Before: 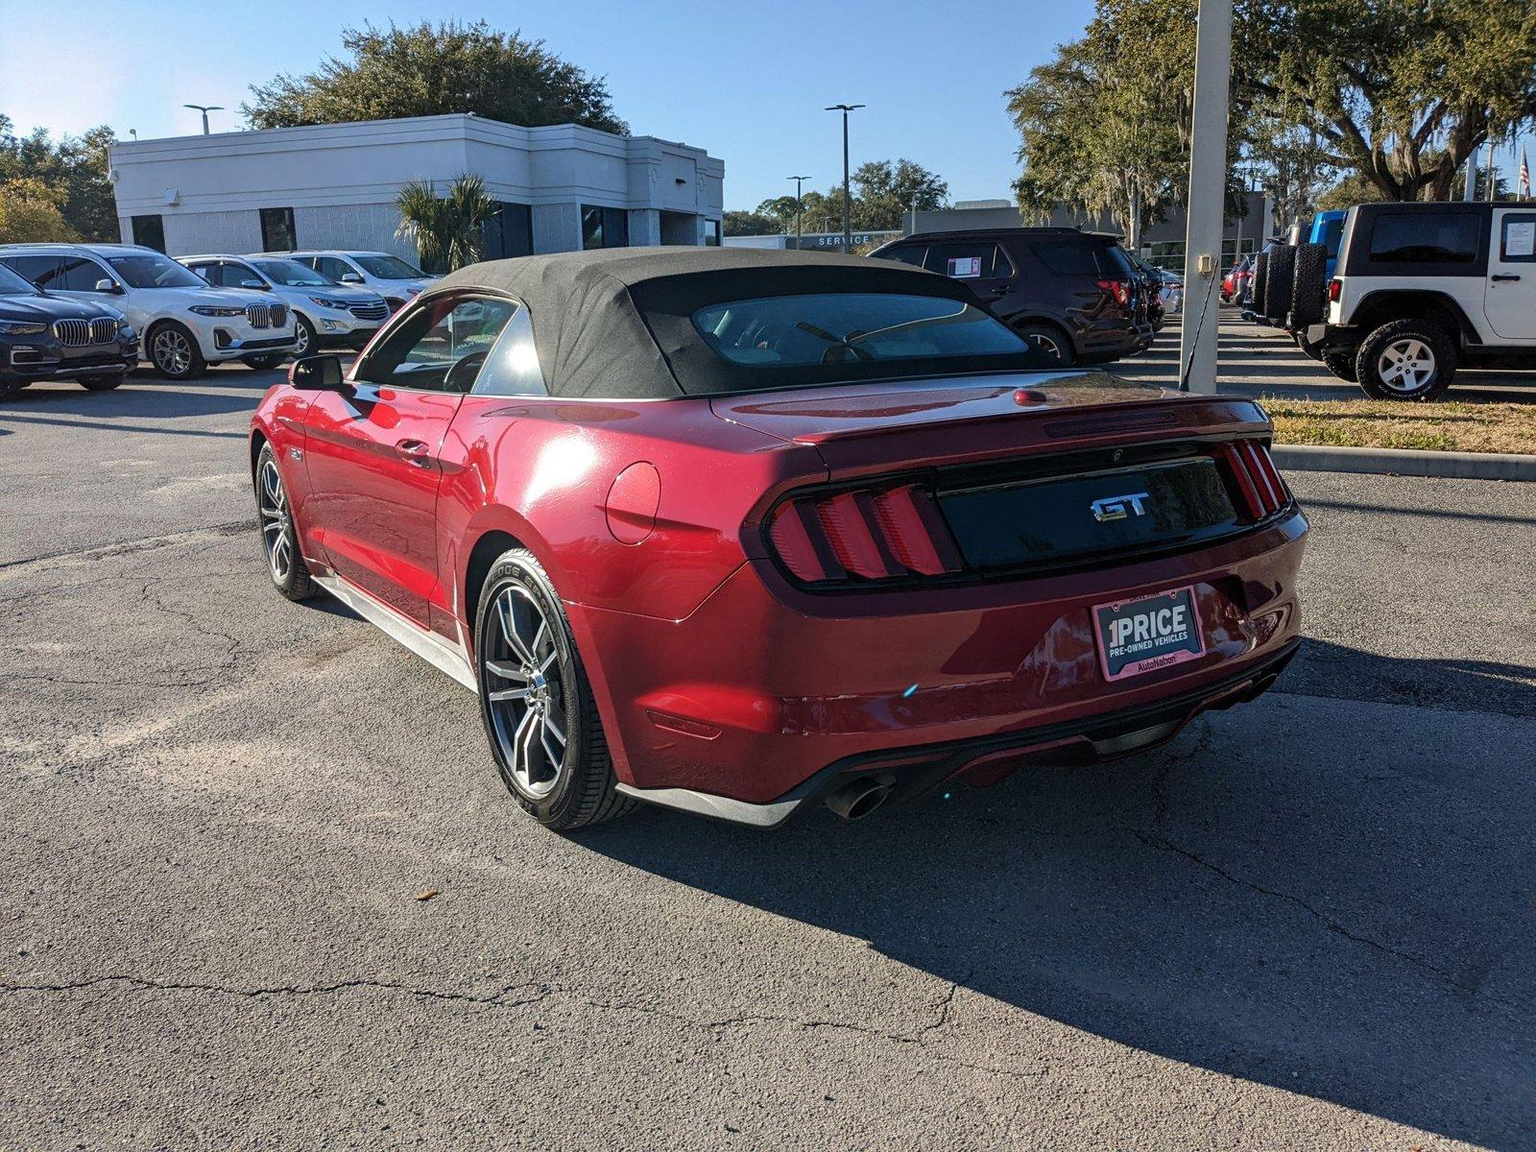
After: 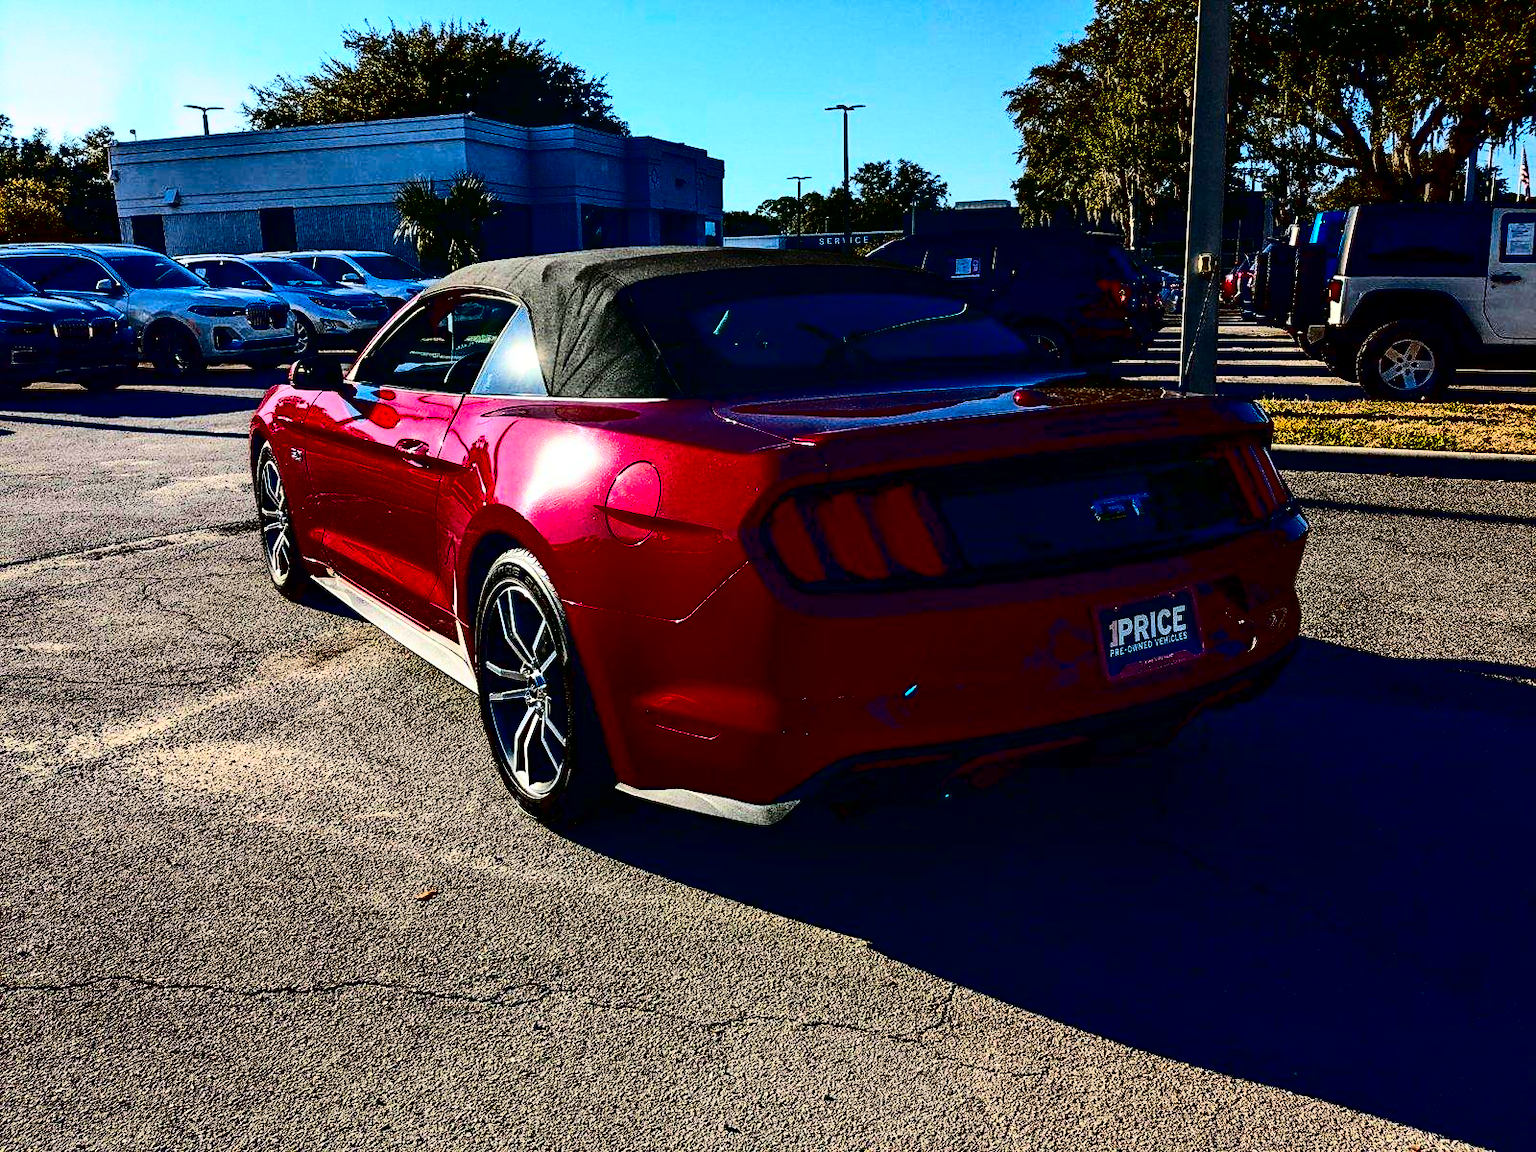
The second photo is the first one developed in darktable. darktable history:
contrast brightness saturation: contrast 0.76, brightness -0.991, saturation 0.985
